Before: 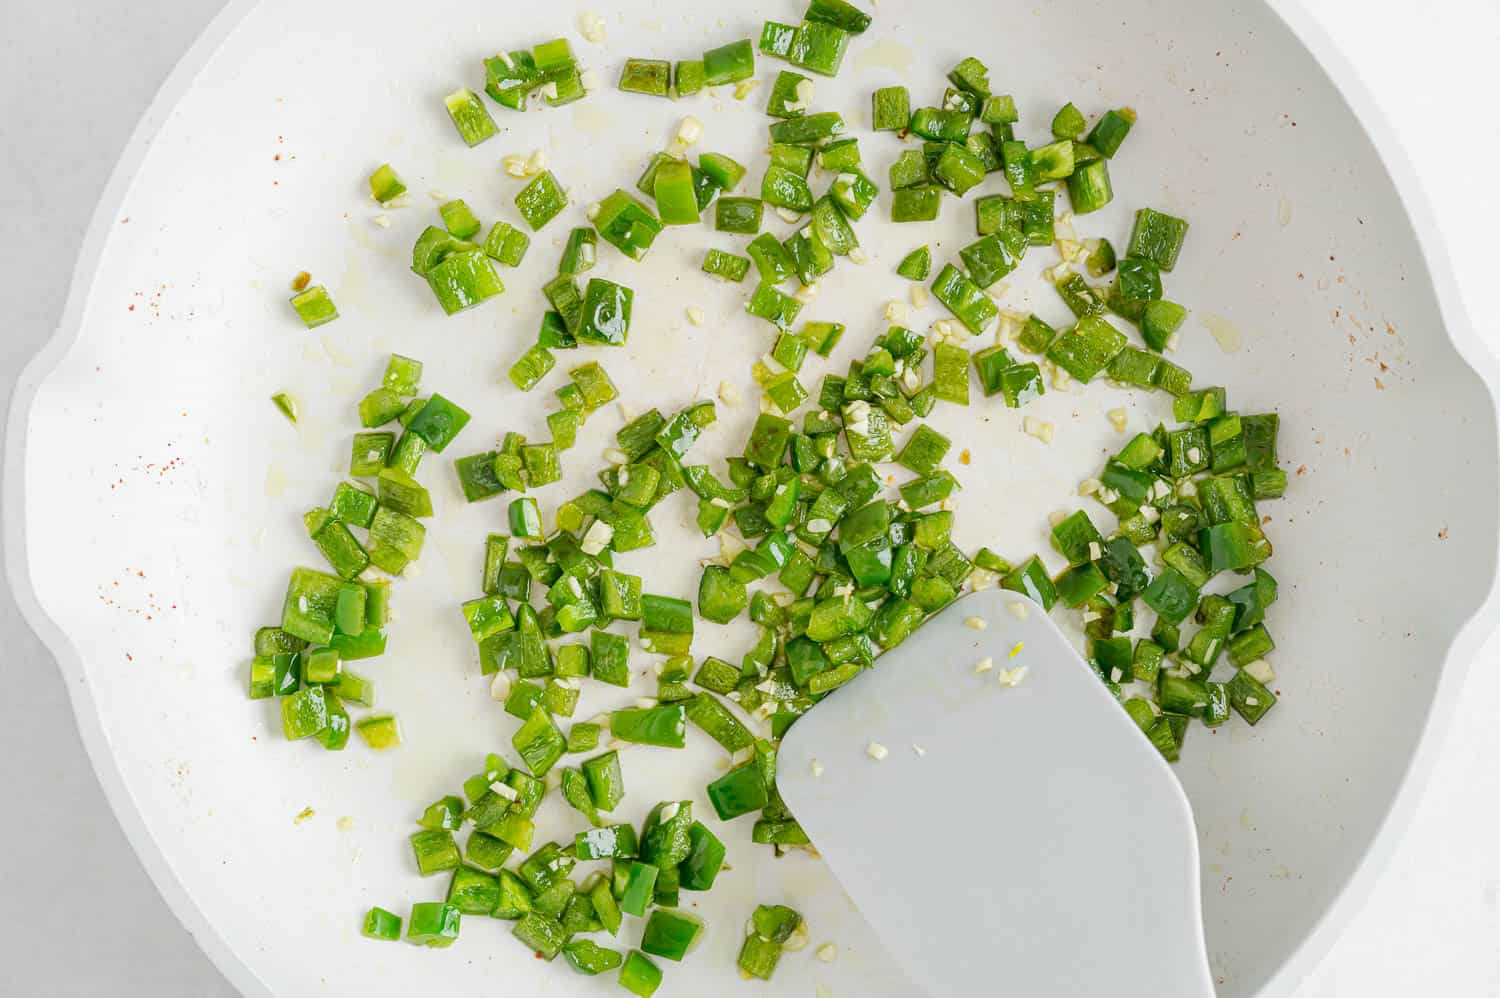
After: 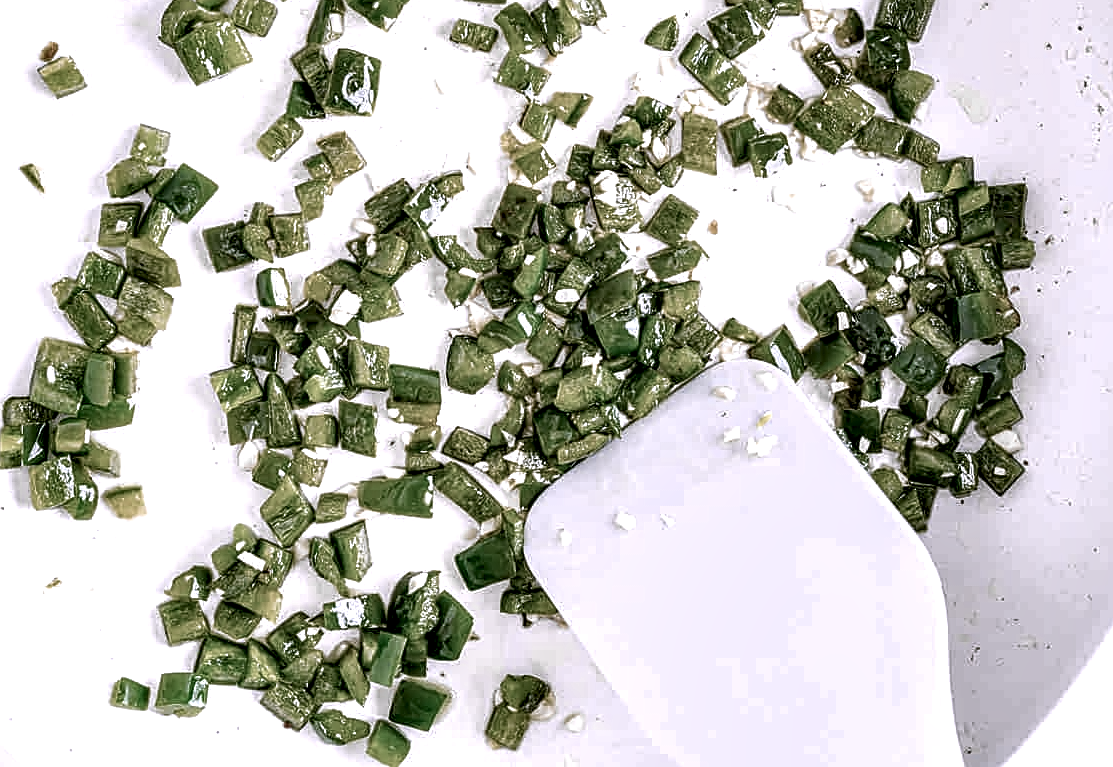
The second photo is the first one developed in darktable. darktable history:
sharpen: on, module defaults
contrast equalizer: octaves 7, y [[0.528 ×6], [0.514 ×6], [0.362 ×6], [0 ×6], [0 ×6]]
exposure: black level correction 0.001, exposure 0.498 EV, compensate highlight preservation false
local contrast: detail 204%
color correction: highlights a* 15.08, highlights b* -25.15
crop: left 16.852%, top 23.073%, right 8.931%
color zones: curves: ch0 [(0, 0.487) (0.241, 0.395) (0.434, 0.373) (0.658, 0.412) (0.838, 0.487)]; ch1 [(0, 0) (0.053, 0.053) (0.211, 0.202) (0.579, 0.259) (0.781, 0.241)]
